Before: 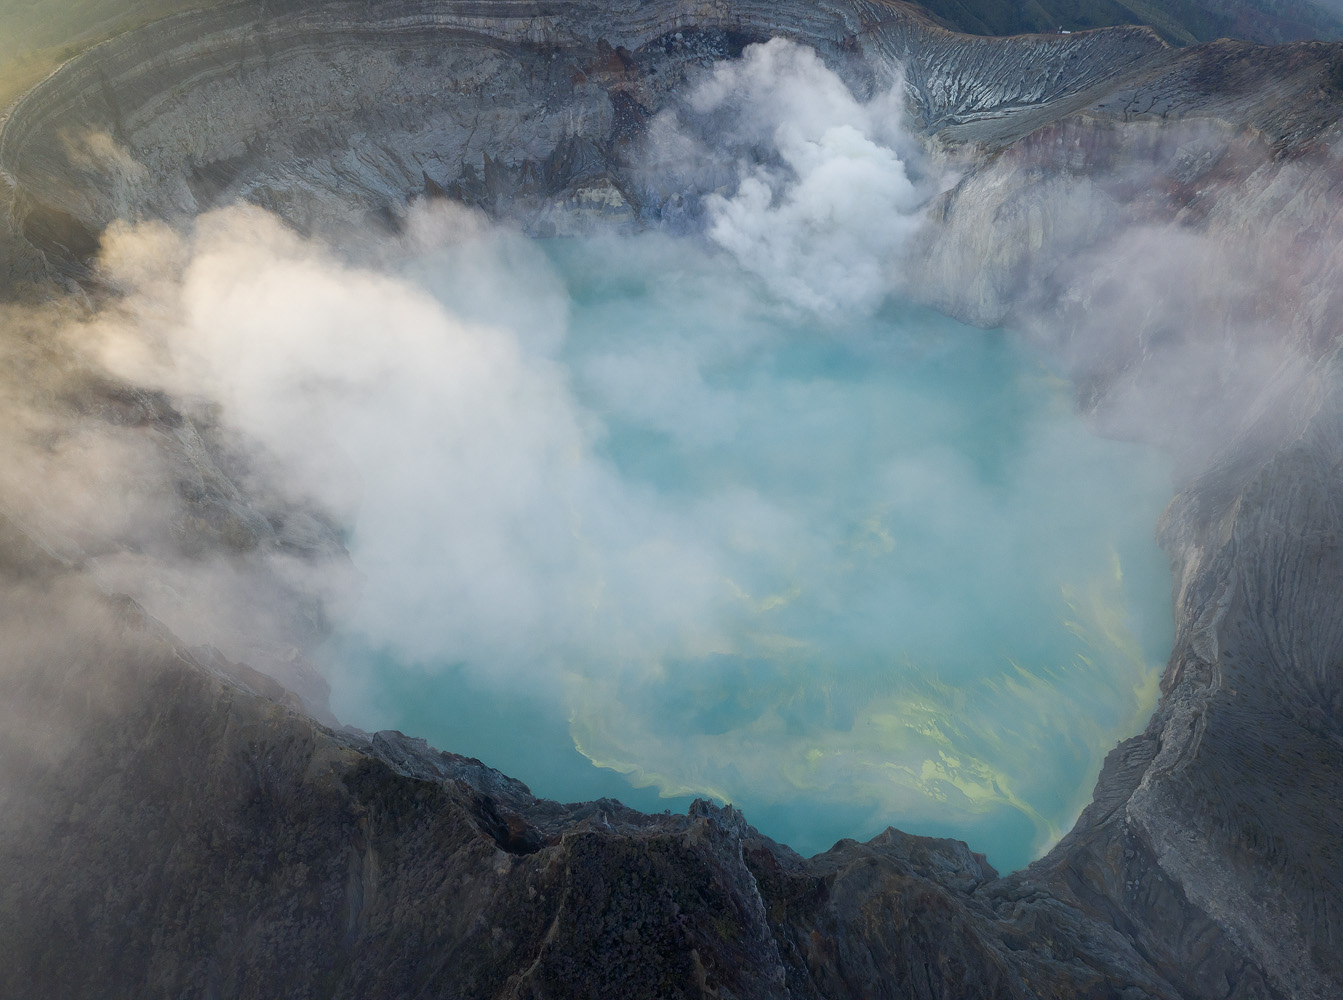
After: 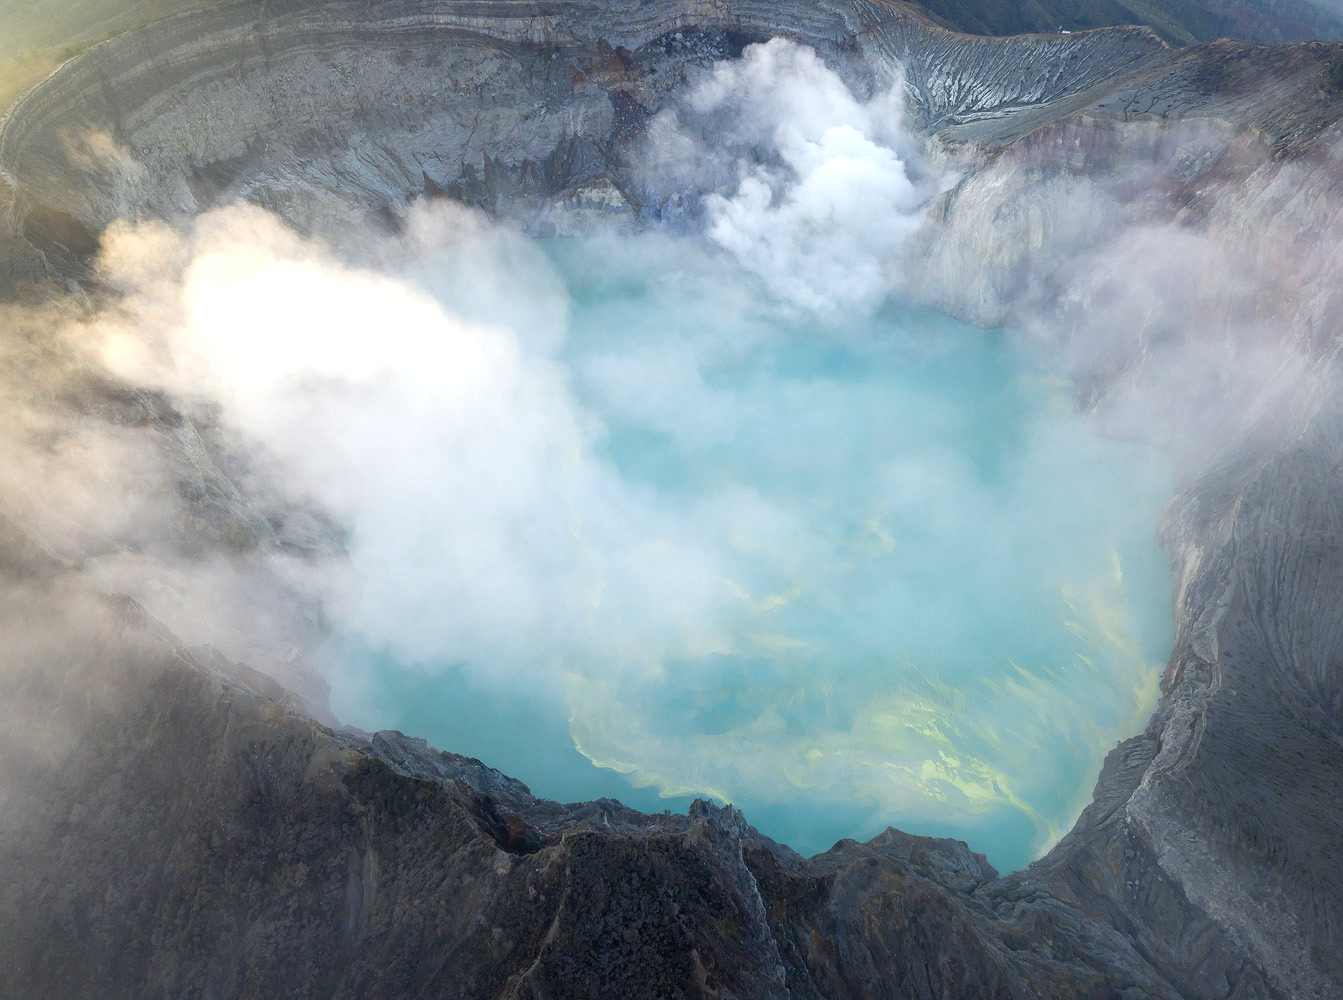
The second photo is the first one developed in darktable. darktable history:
exposure: black level correction 0, exposure 0.592 EV, compensate highlight preservation false
tone equalizer: on, module defaults
